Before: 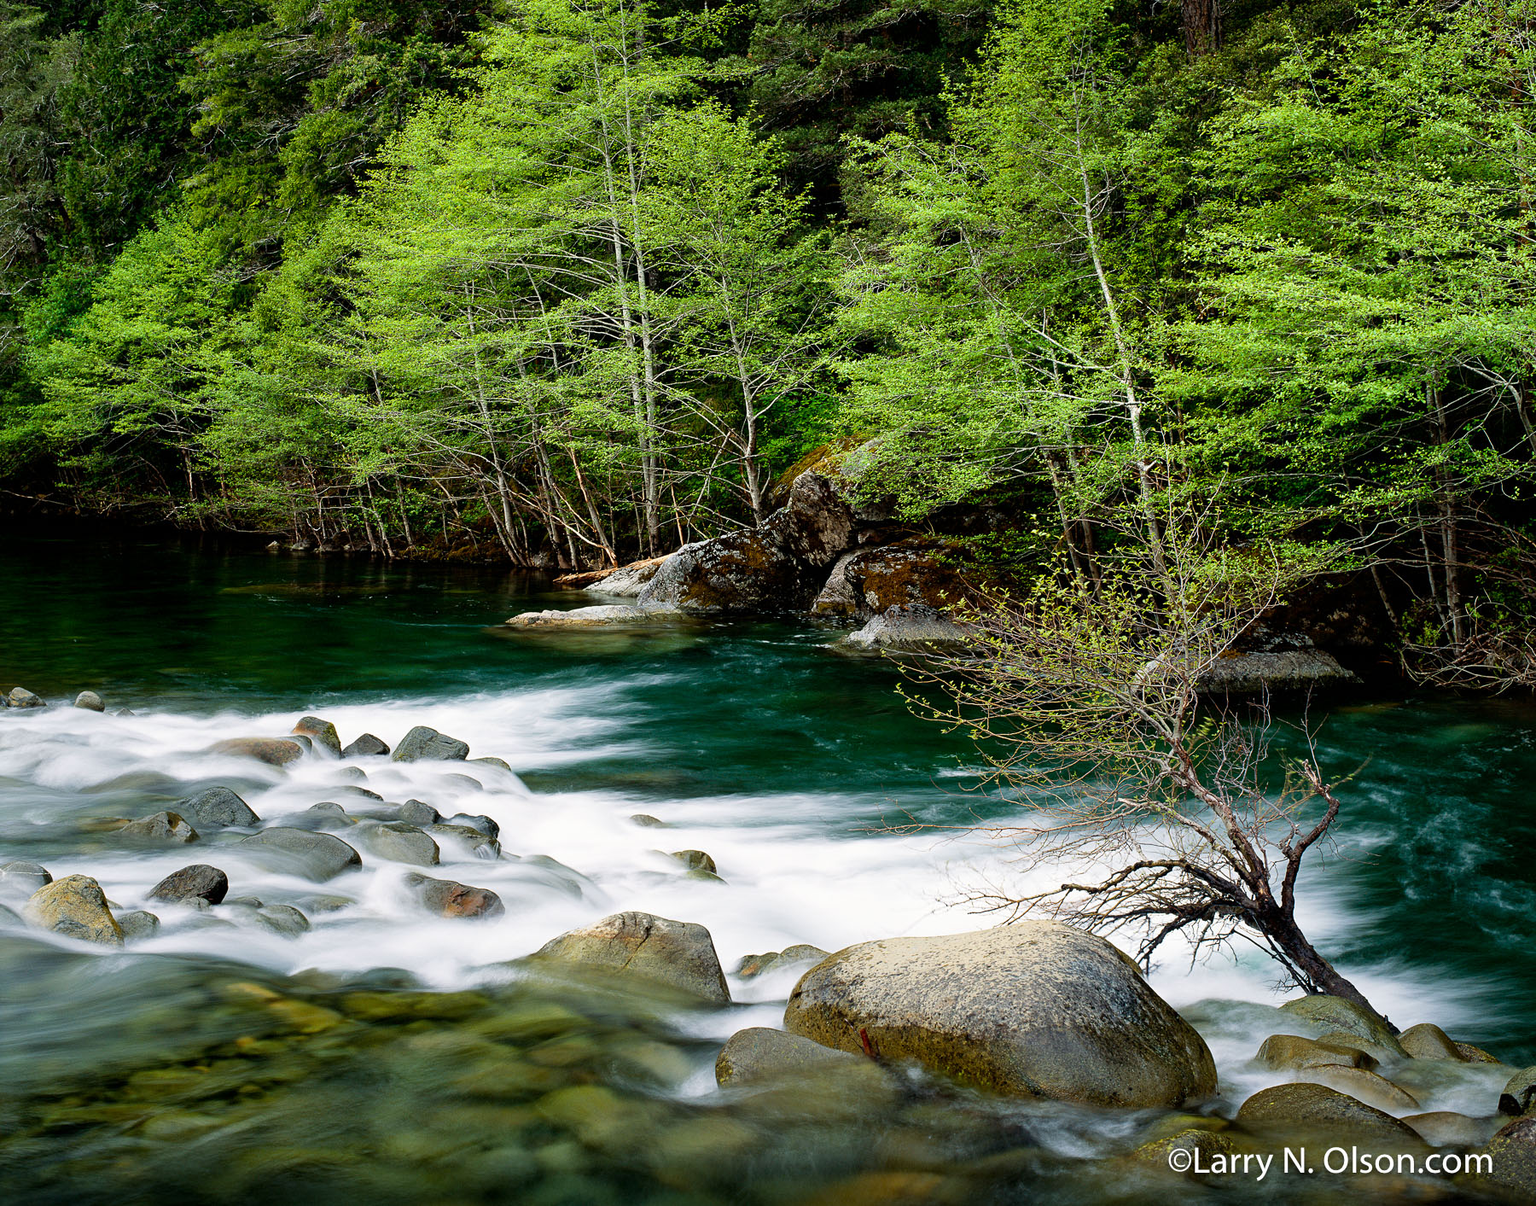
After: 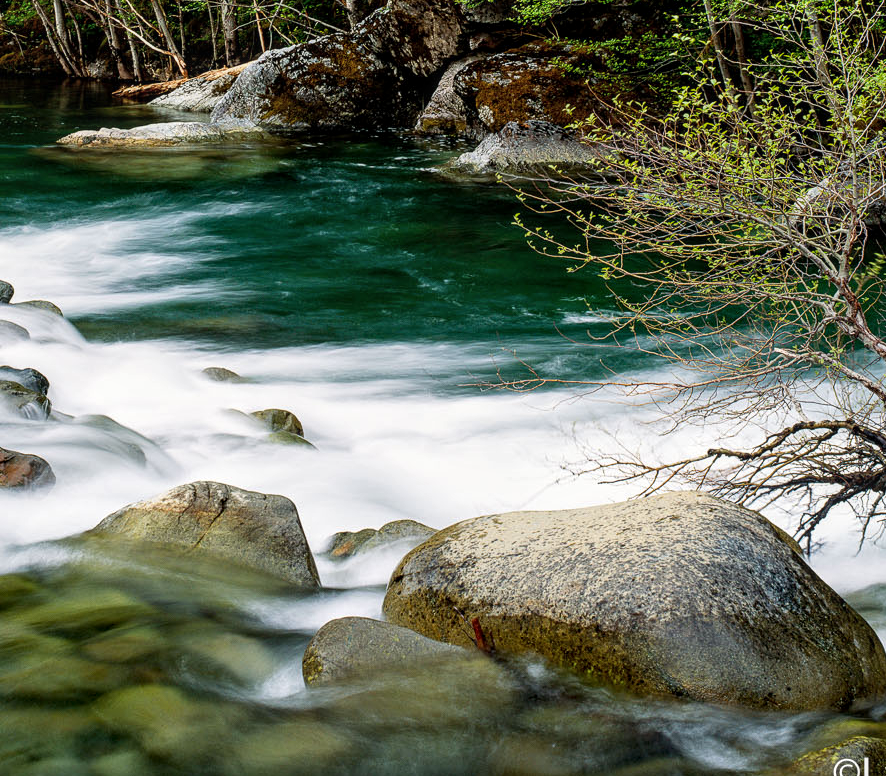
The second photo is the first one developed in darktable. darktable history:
crop: left 29.795%, top 41.554%, right 20.956%, bottom 3.499%
local contrast: on, module defaults
